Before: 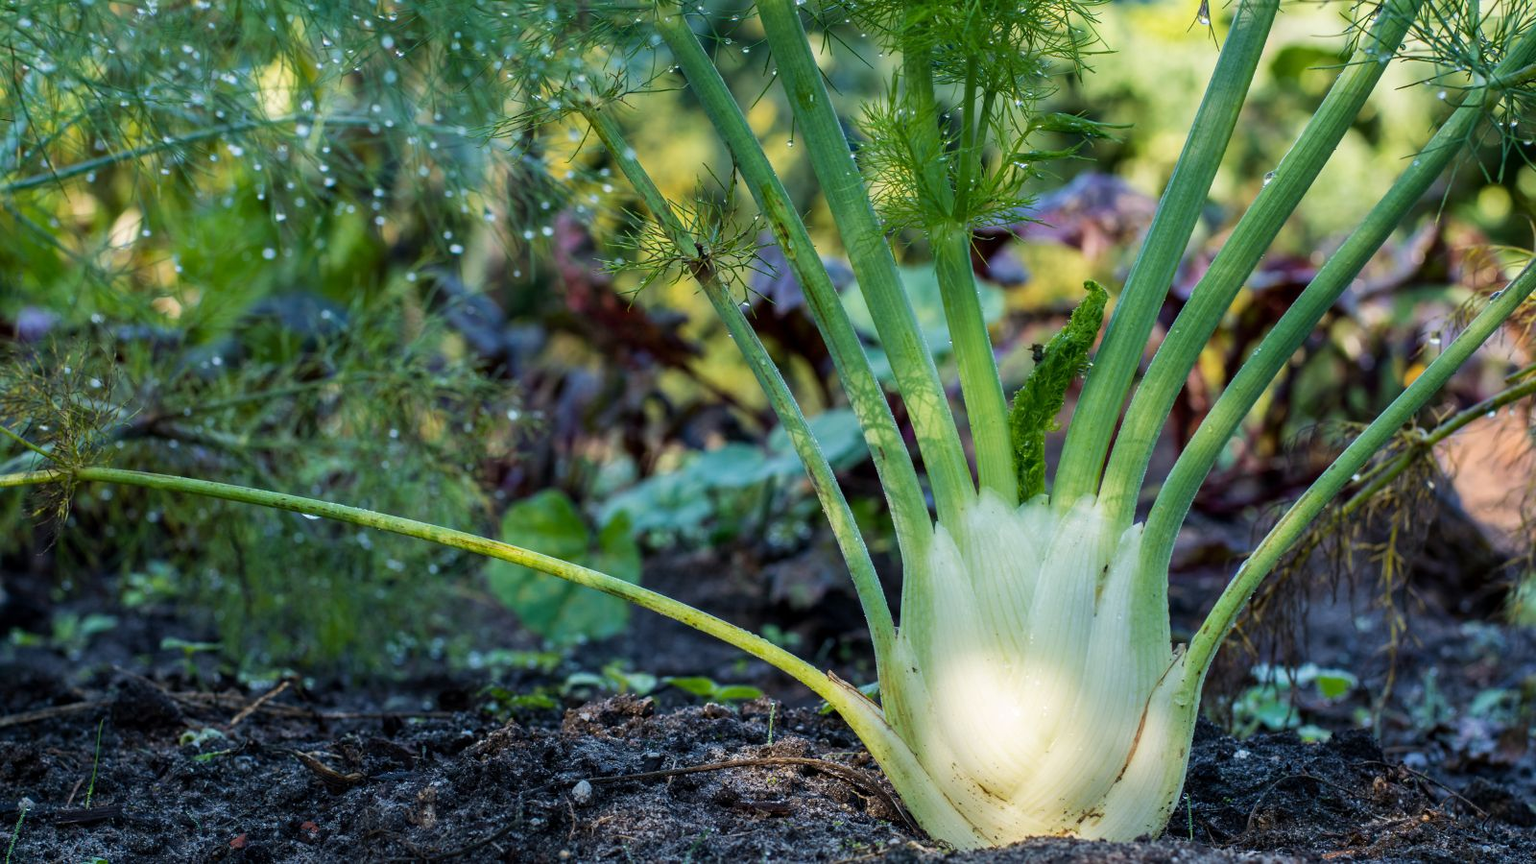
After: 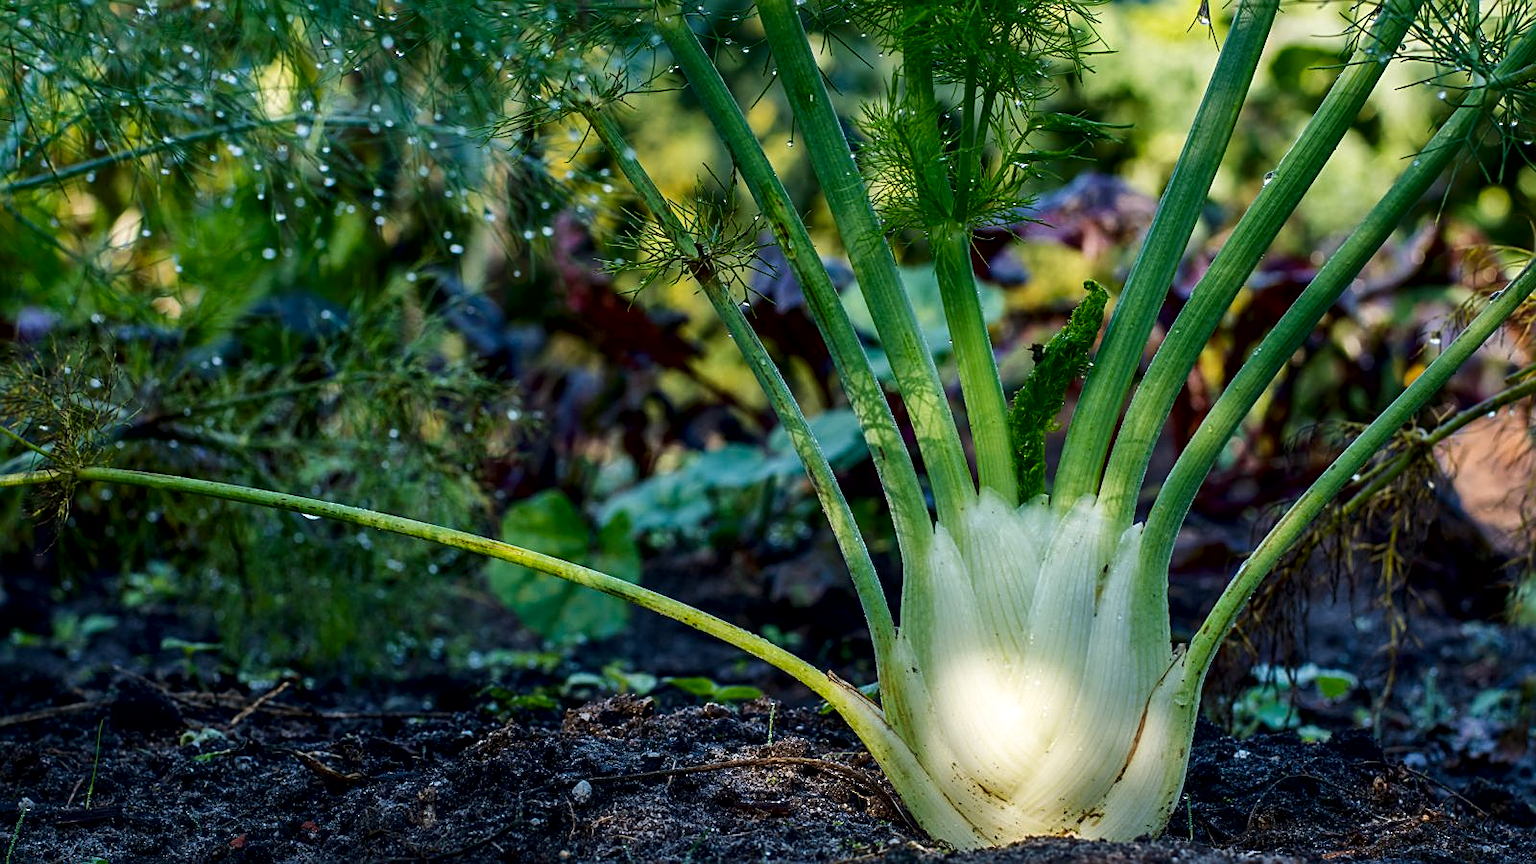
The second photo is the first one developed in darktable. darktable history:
contrast brightness saturation: brightness -0.2, saturation 0.08
local contrast: mode bilateral grid, contrast 20, coarseness 100, detail 150%, midtone range 0.2
sharpen: on, module defaults
